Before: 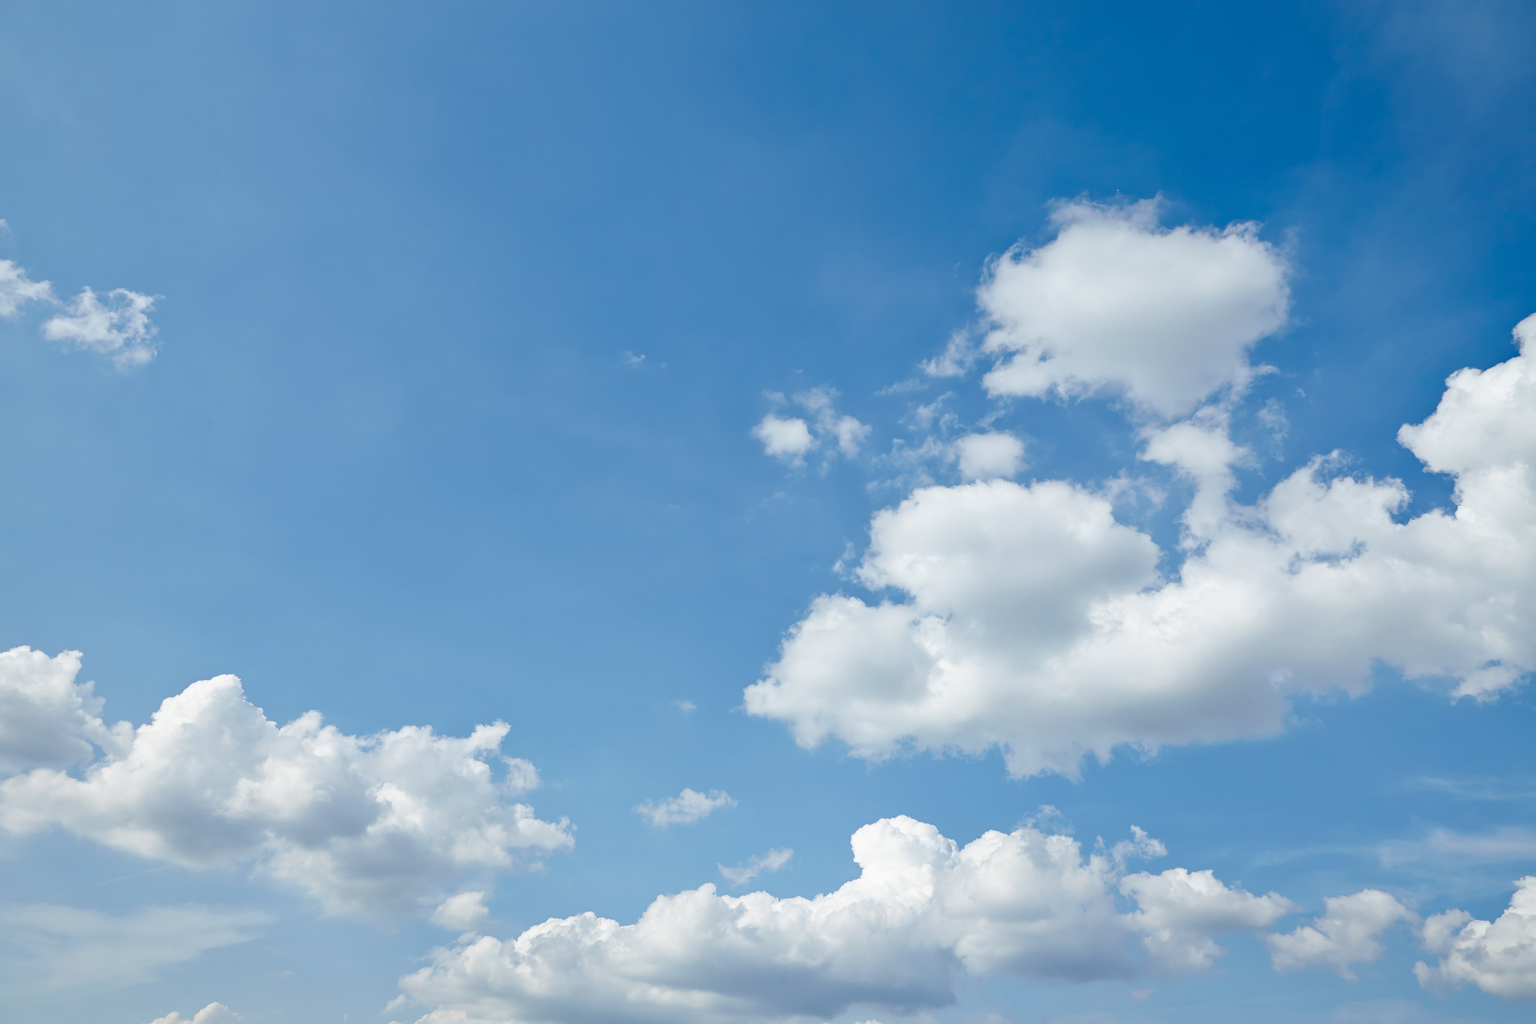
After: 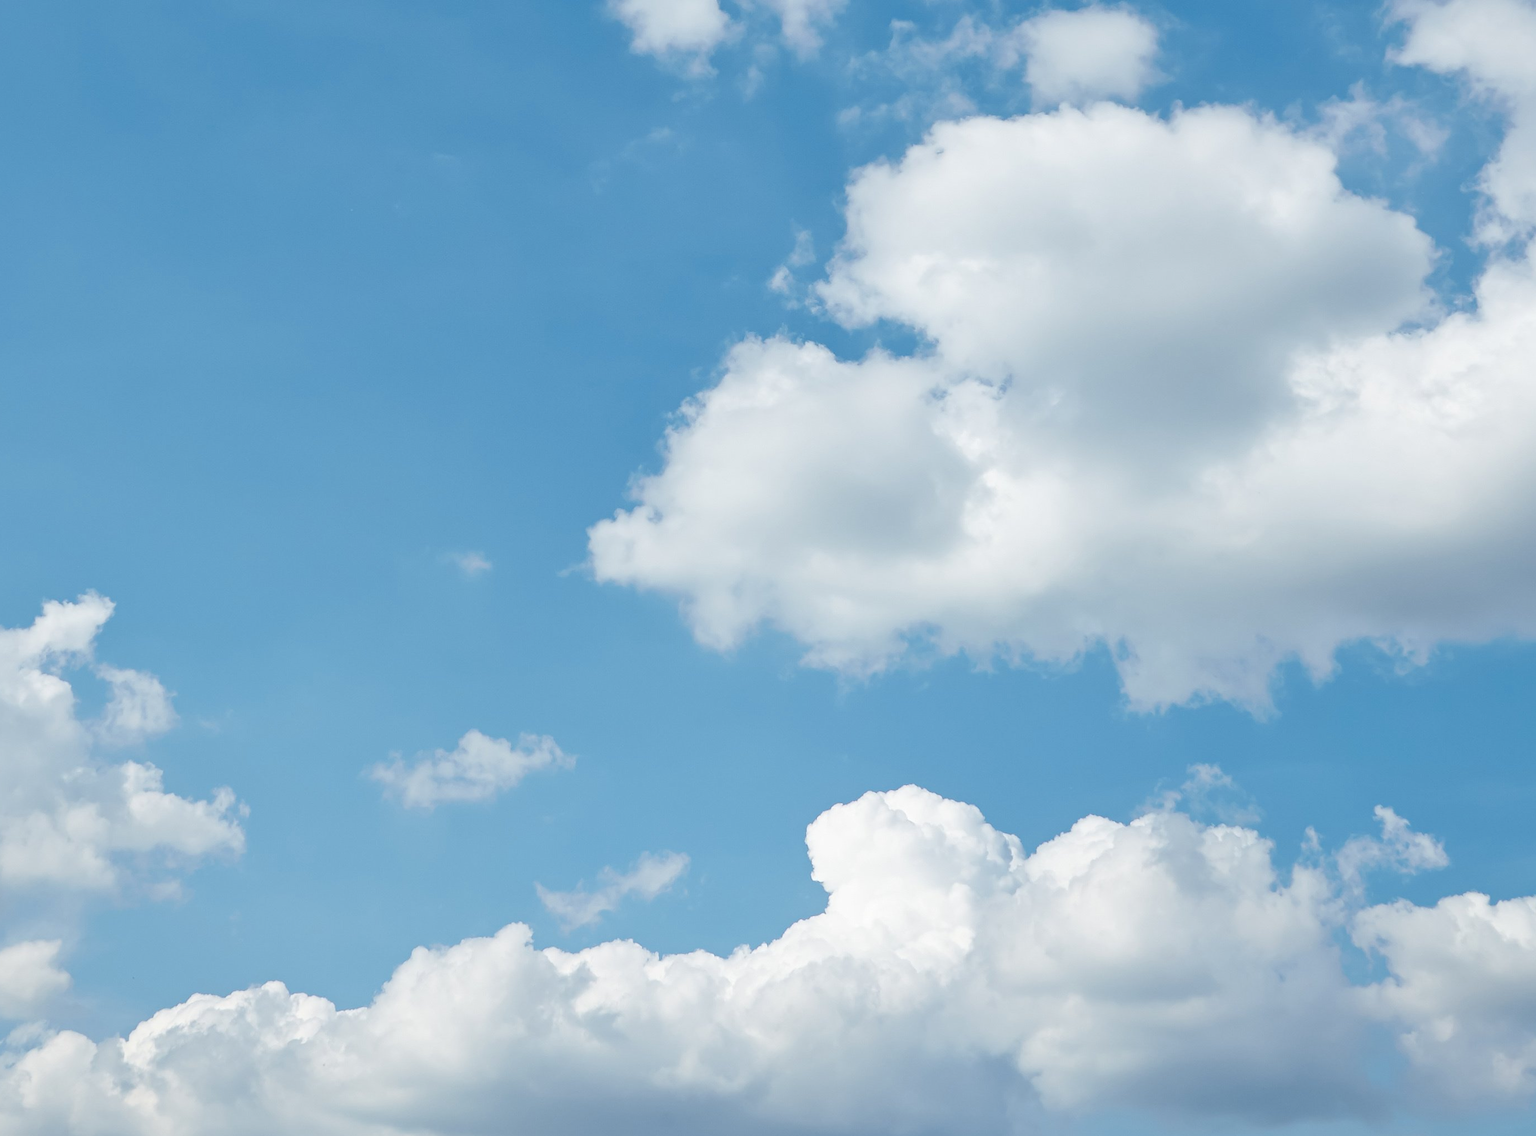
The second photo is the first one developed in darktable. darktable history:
color zones: curves: ch1 [(0.239, 0.552) (0.75, 0.5)]; ch2 [(0.25, 0.462) (0.749, 0.457)]
crop: left 29.594%, top 41.9%, right 21.185%, bottom 3.473%
